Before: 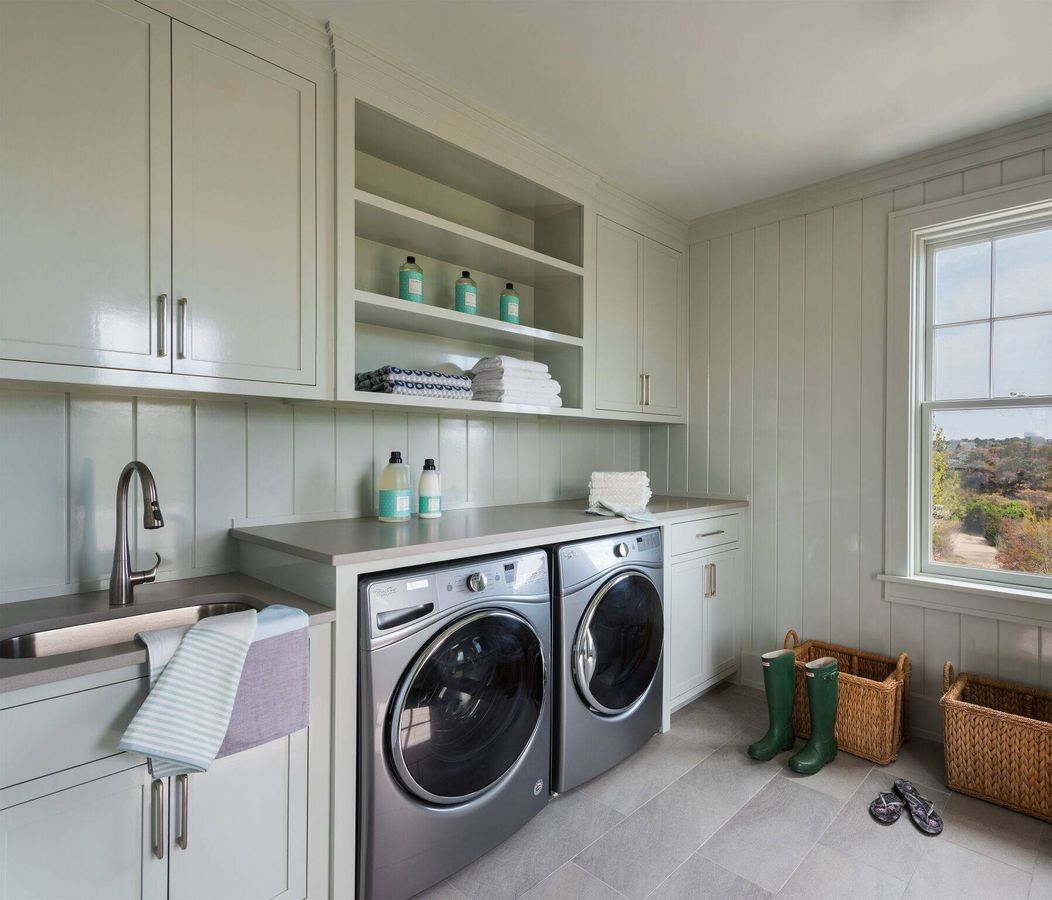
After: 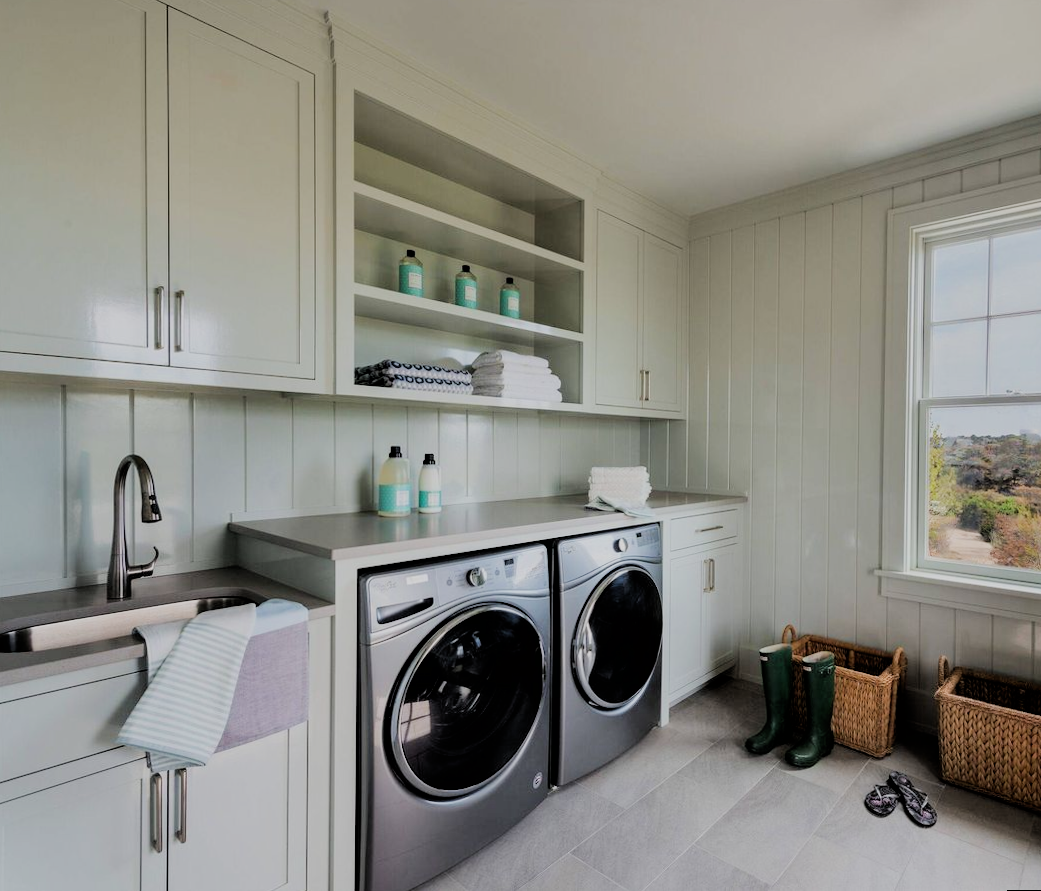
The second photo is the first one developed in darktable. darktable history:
filmic rgb: black relative exposure -4.14 EV, white relative exposure 5.1 EV, hardness 2.11, contrast 1.165
rotate and perspective: rotation 0.174°, lens shift (vertical) 0.013, lens shift (horizontal) 0.019, shear 0.001, automatic cropping original format, crop left 0.007, crop right 0.991, crop top 0.016, crop bottom 0.997
